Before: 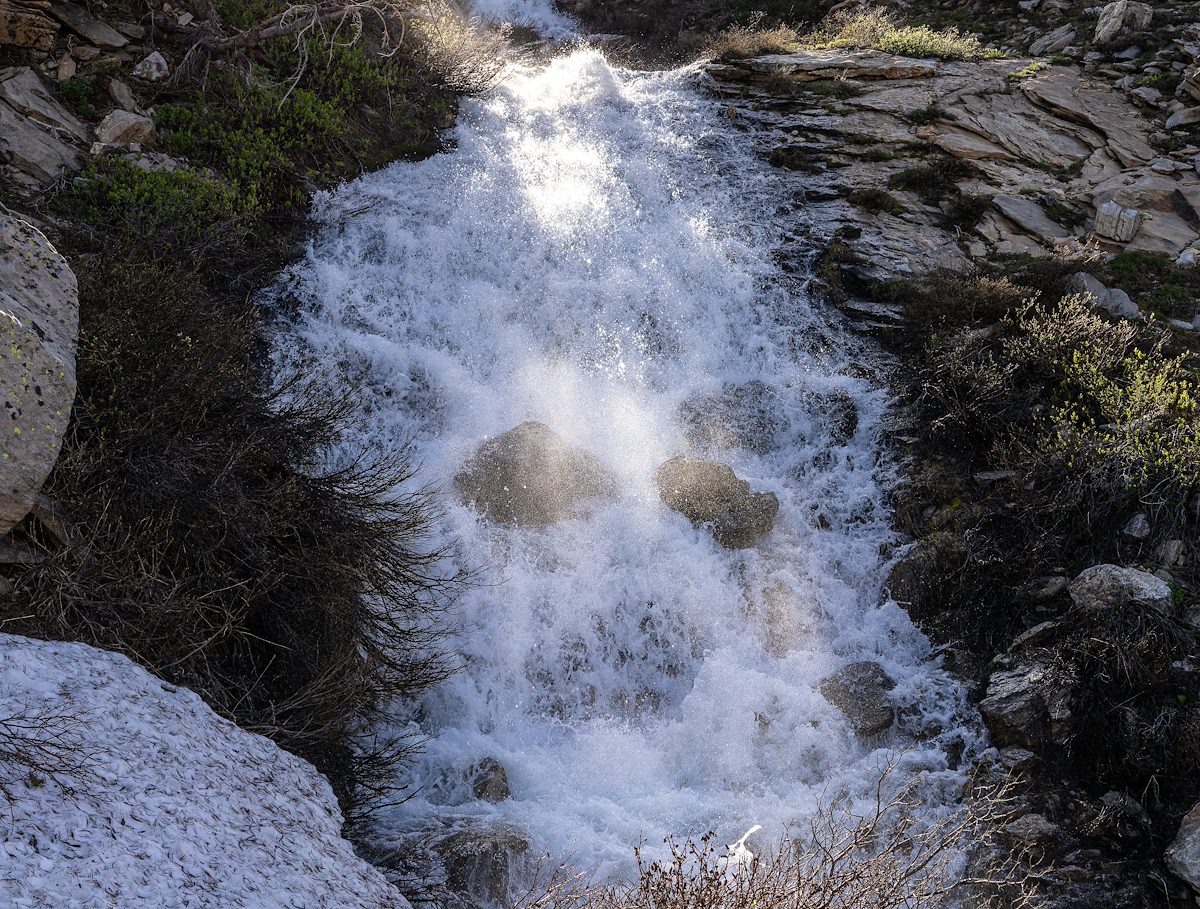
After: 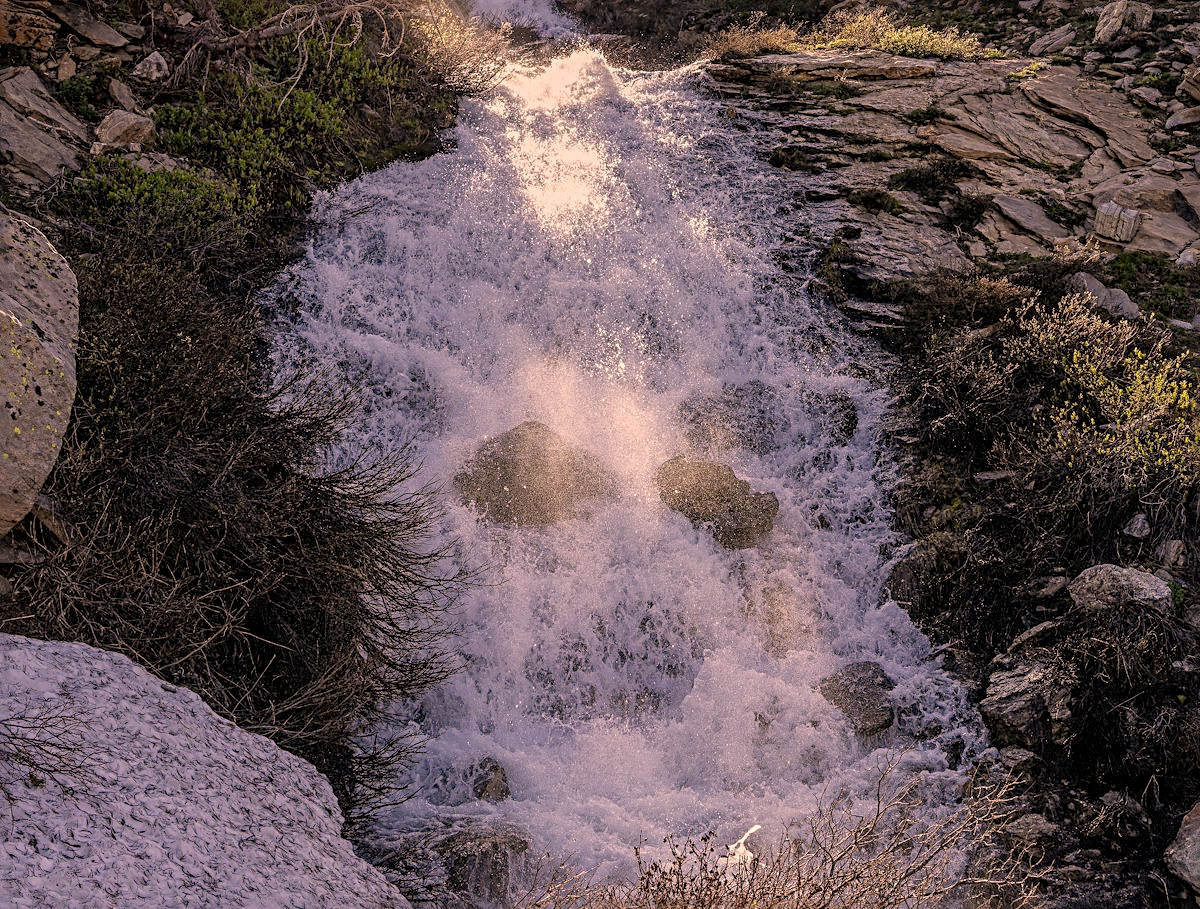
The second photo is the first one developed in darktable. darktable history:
local contrast: on, module defaults
color correction: highlights a* 17.74, highlights b* 18.92
tone equalizer: -8 EV 0.226 EV, -7 EV 0.401 EV, -6 EV 0.451 EV, -5 EV 0.243 EV, -3 EV -0.255 EV, -2 EV -0.415 EV, -1 EV -0.43 EV, +0 EV -0.276 EV, edges refinement/feathering 500, mask exposure compensation -1.57 EV, preserve details no
sharpen: radius 3.98
